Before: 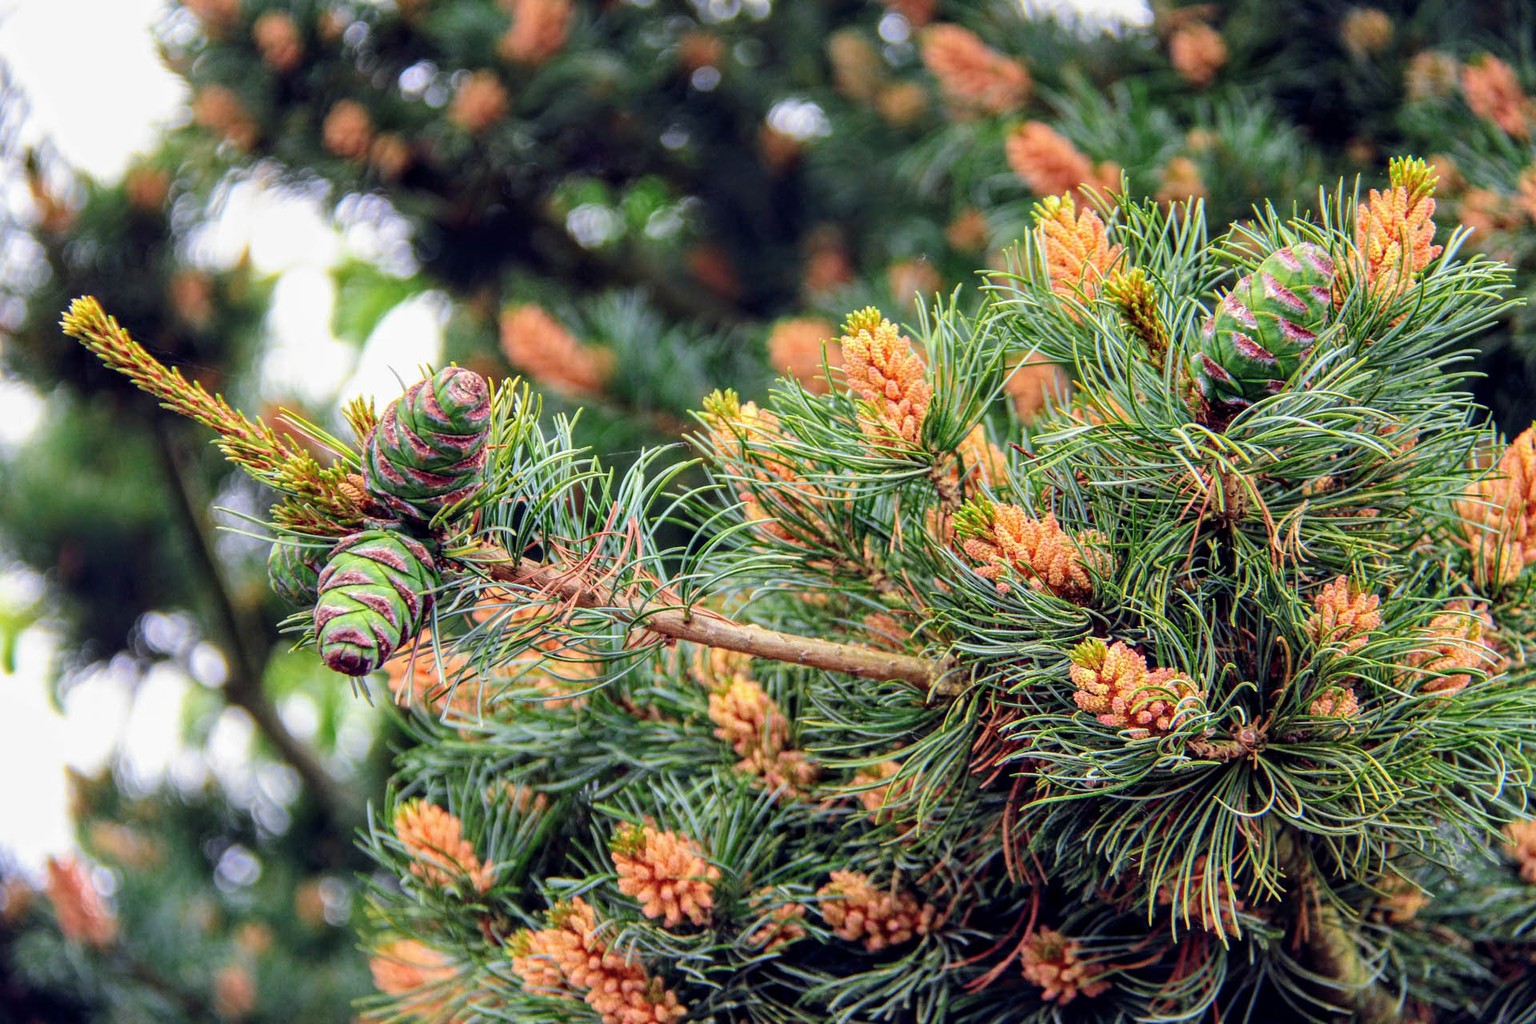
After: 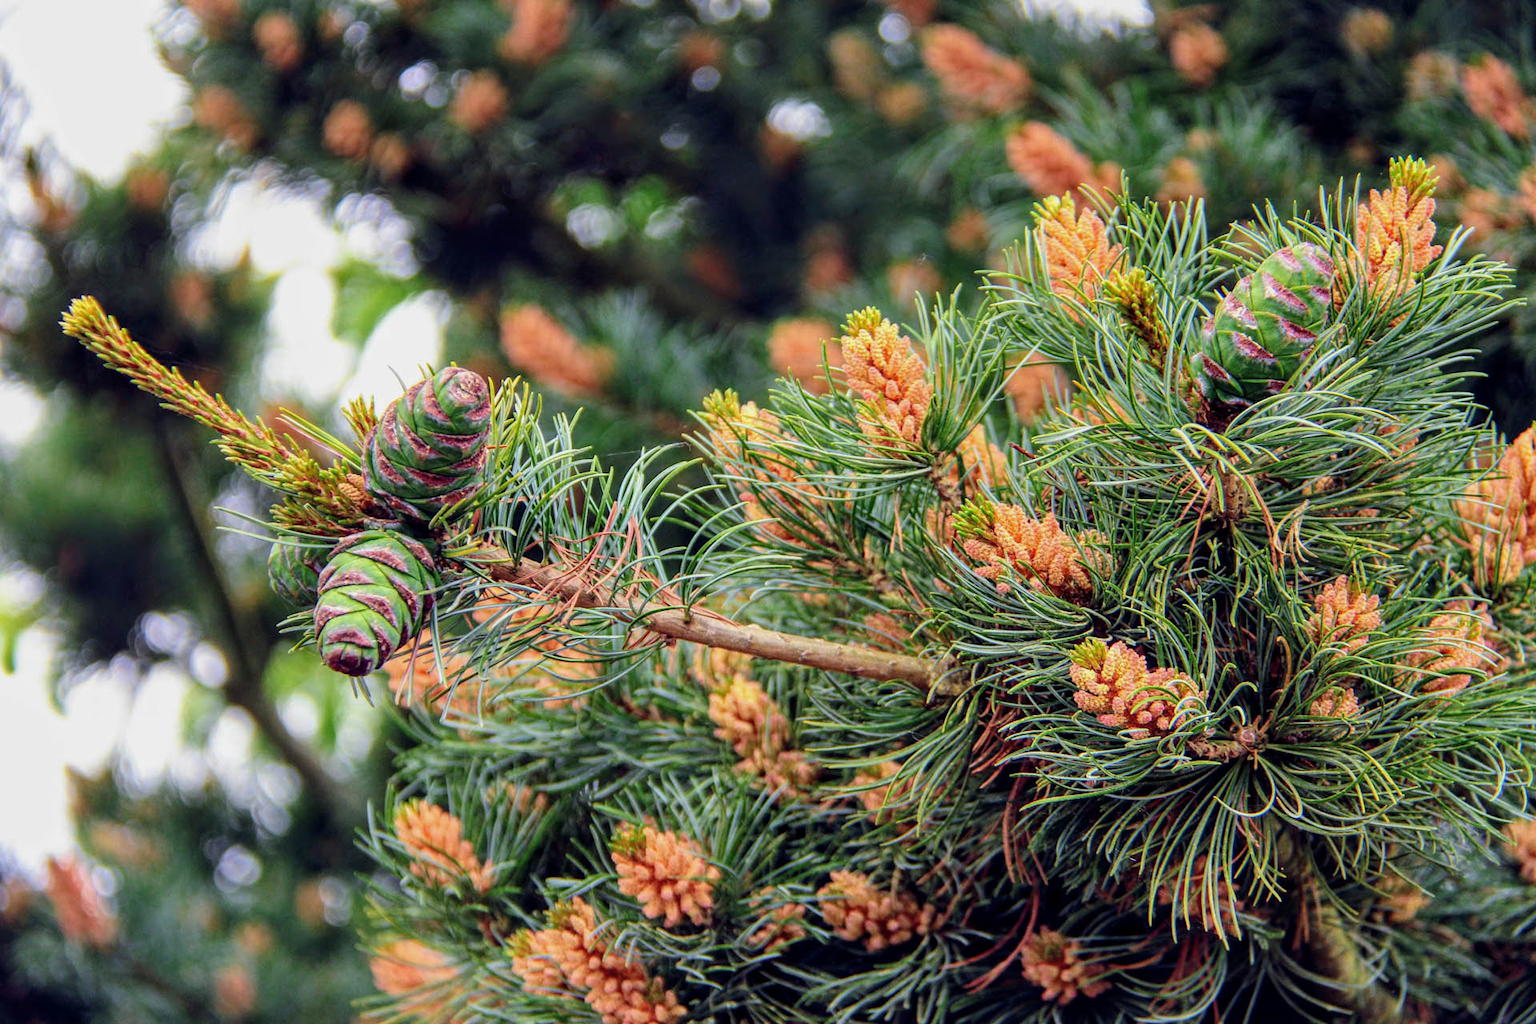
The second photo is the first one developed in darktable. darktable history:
contrast equalizer: y [[0.5 ×6], [0.5 ×6], [0.5, 0.5, 0.501, 0.545, 0.707, 0.863], [0 ×6], [0 ×6]]
exposure: exposure -0.157 EV, compensate highlight preservation false
